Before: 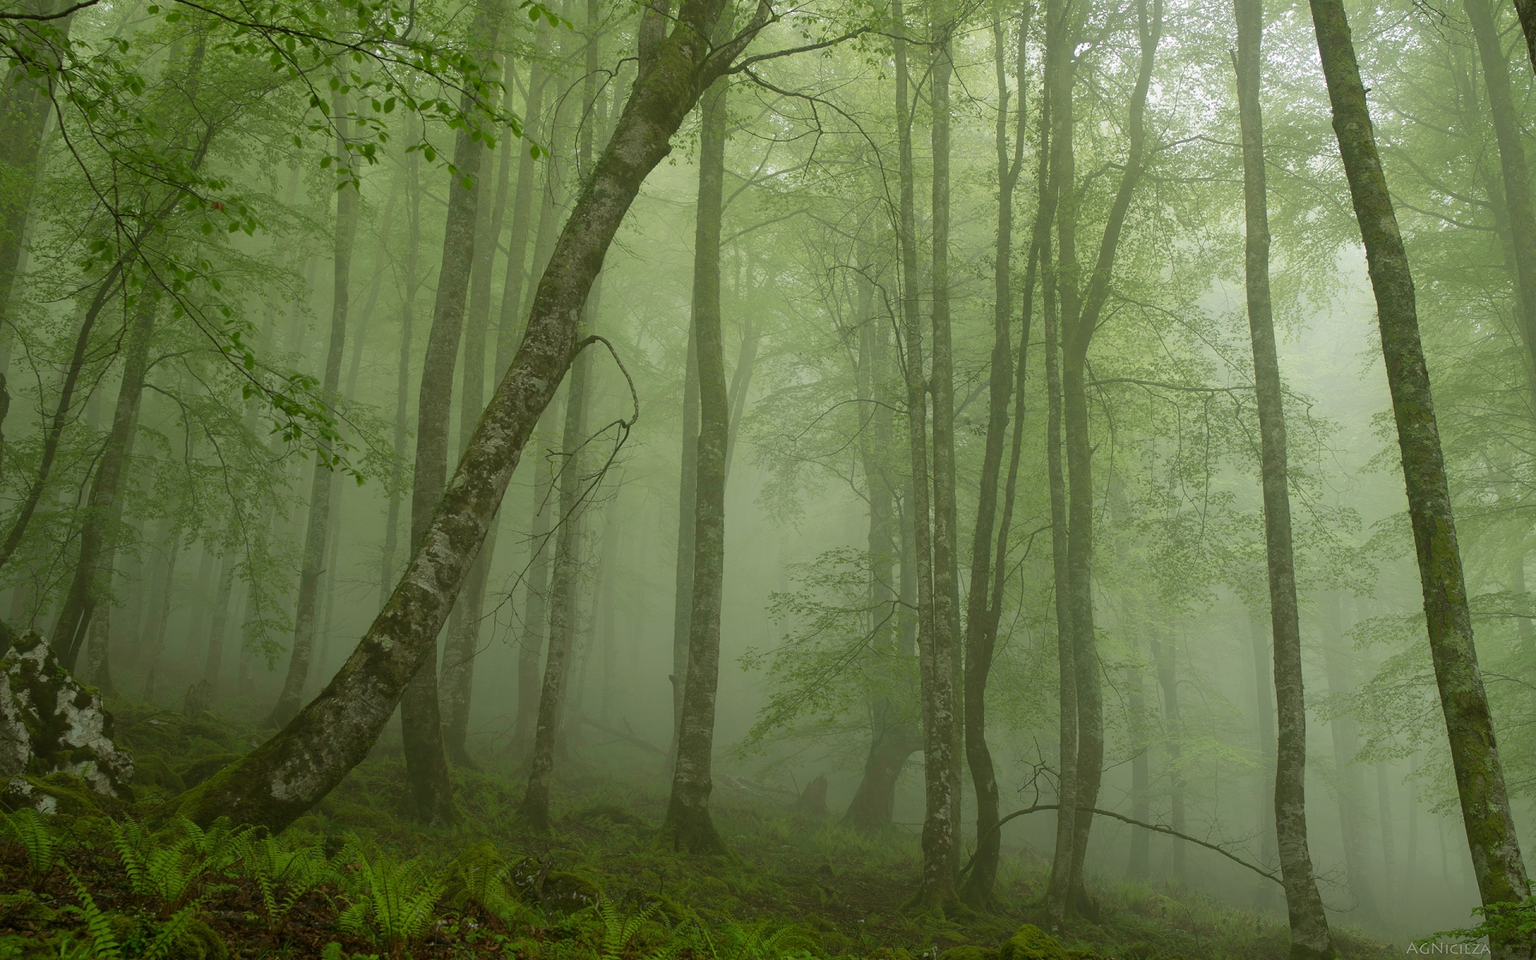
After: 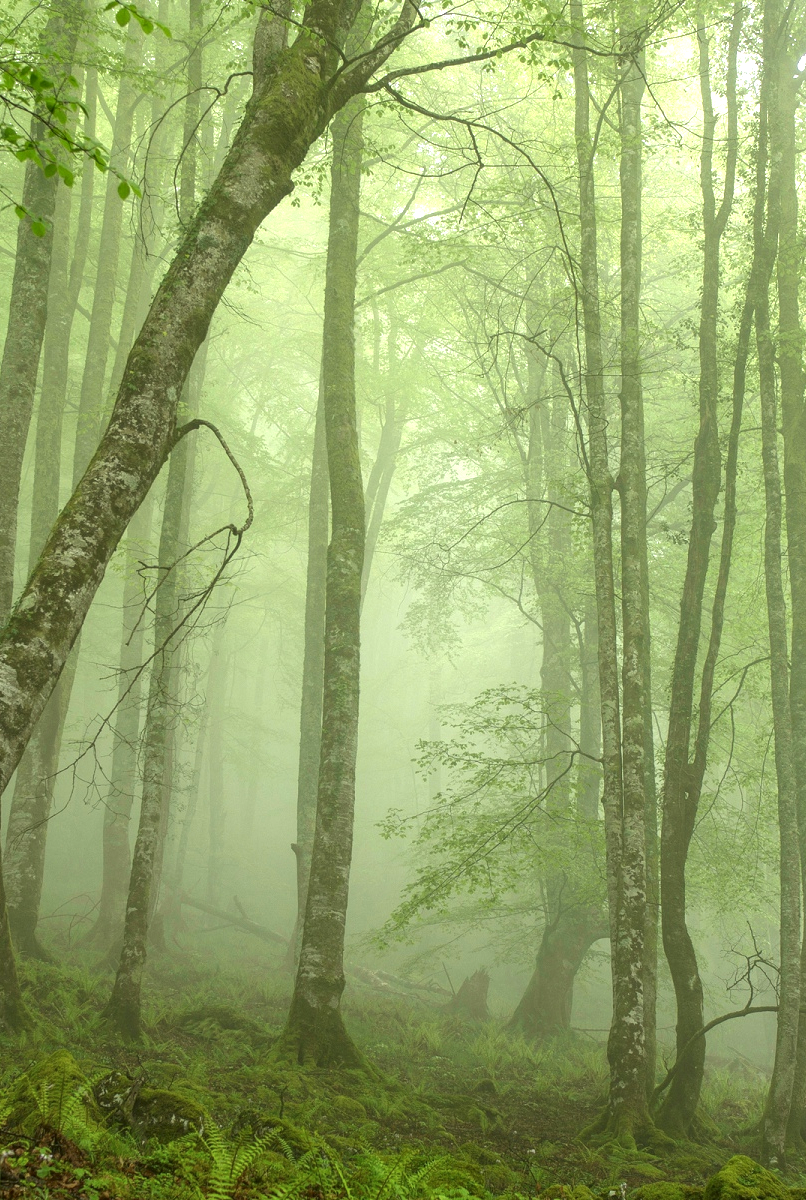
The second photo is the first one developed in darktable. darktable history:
local contrast: detail 130%
tone equalizer: edges refinement/feathering 500, mask exposure compensation -1.57 EV, preserve details no
crop: left 28.402%, right 29.576%
exposure: black level correction -0.002, exposure 1.112 EV, compensate highlight preservation false
